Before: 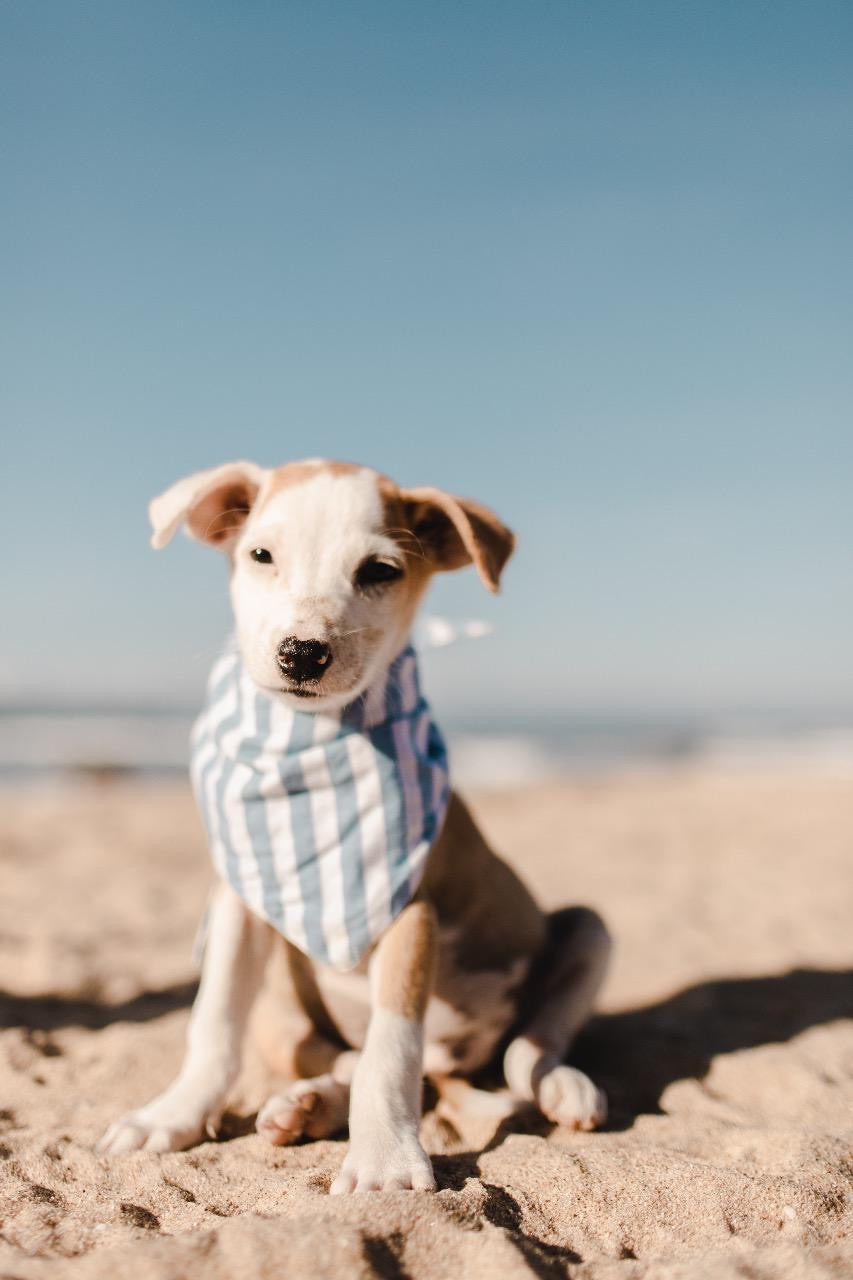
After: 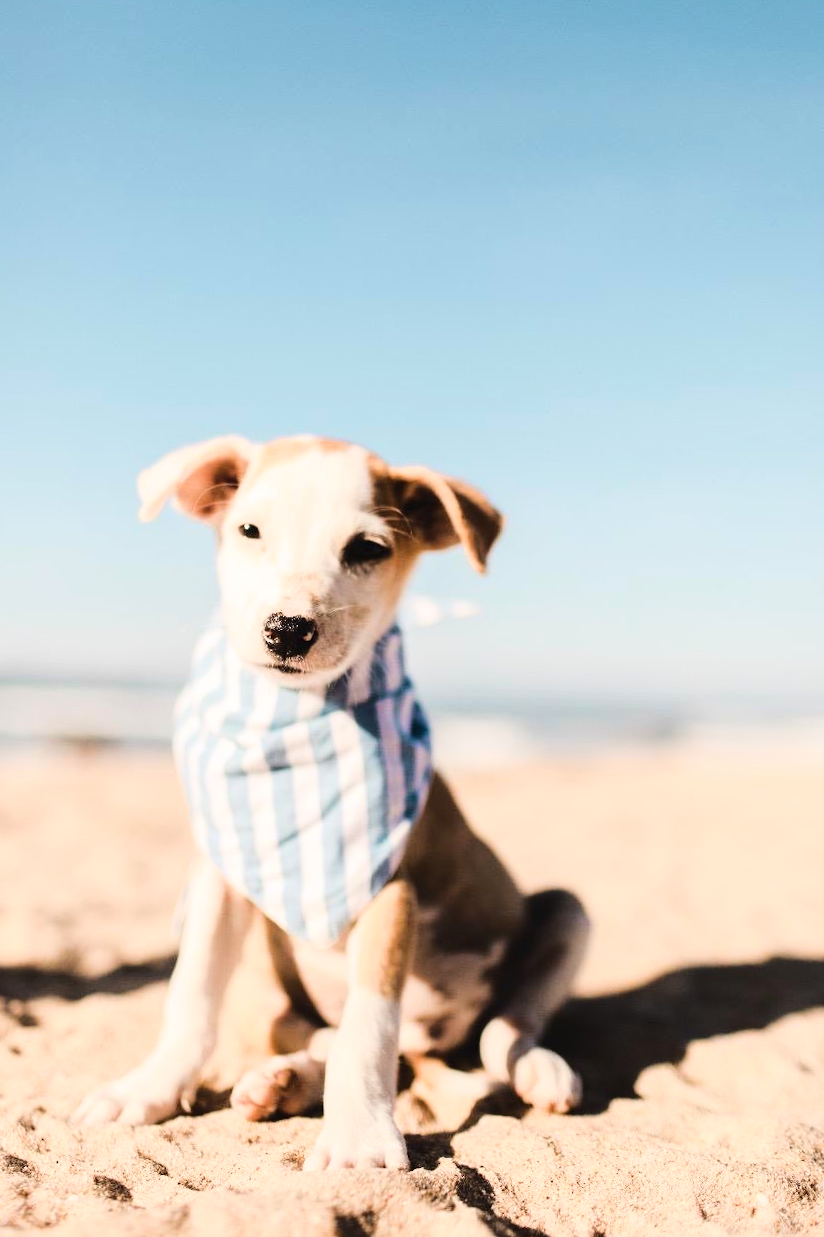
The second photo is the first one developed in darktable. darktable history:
color correction: highlights a* -0.126, highlights b* 0.113
base curve: curves: ch0 [(0, 0) (0.028, 0.03) (0.121, 0.232) (0.46, 0.748) (0.859, 0.968) (1, 1)]
crop and rotate: angle -1.33°
